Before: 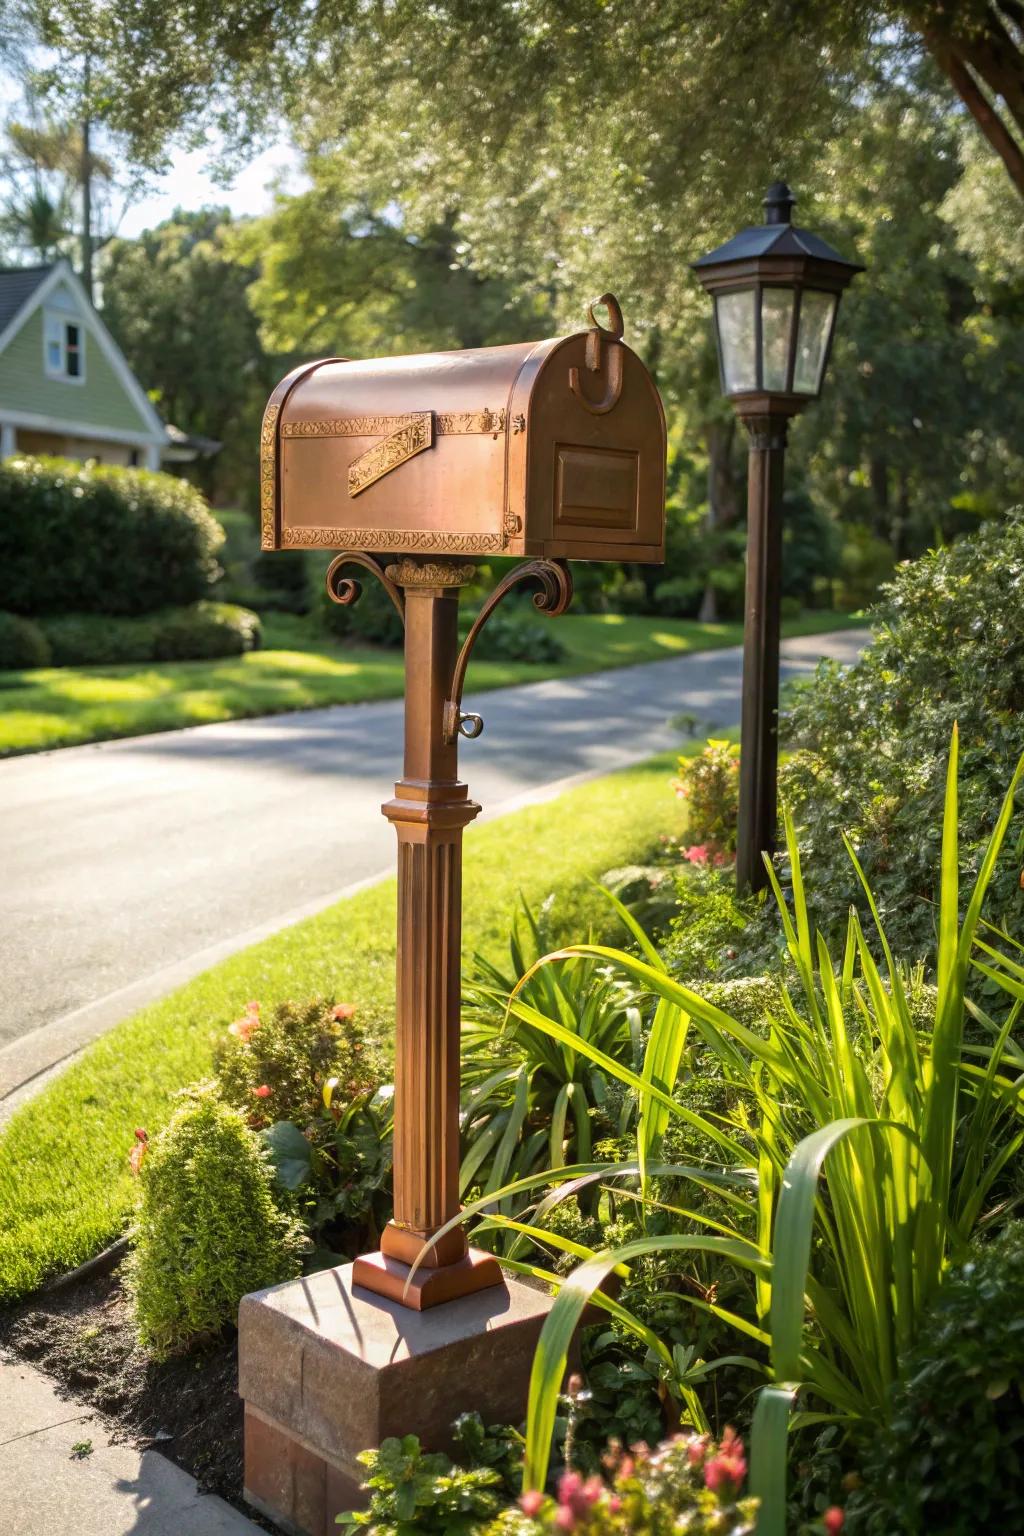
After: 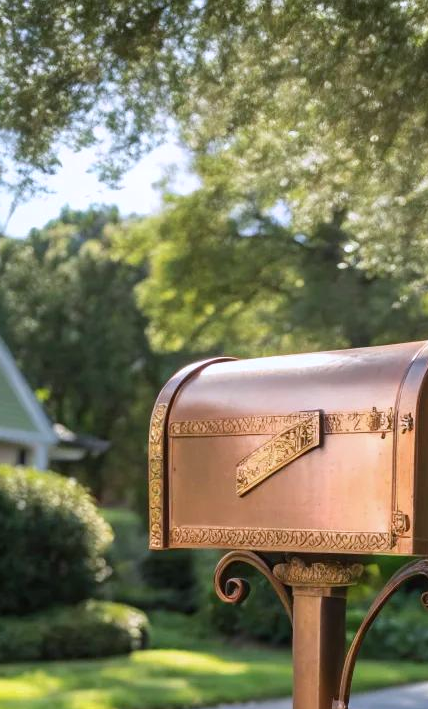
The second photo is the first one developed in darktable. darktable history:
shadows and highlights: shadows 60.94, soften with gaussian
color calibration: gray › normalize channels true, illuminant as shot in camera, x 0.358, y 0.373, temperature 4628.91 K, gamut compression 0.018
crop and rotate: left 11.015%, top 0.101%, right 47.168%, bottom 53.691%
